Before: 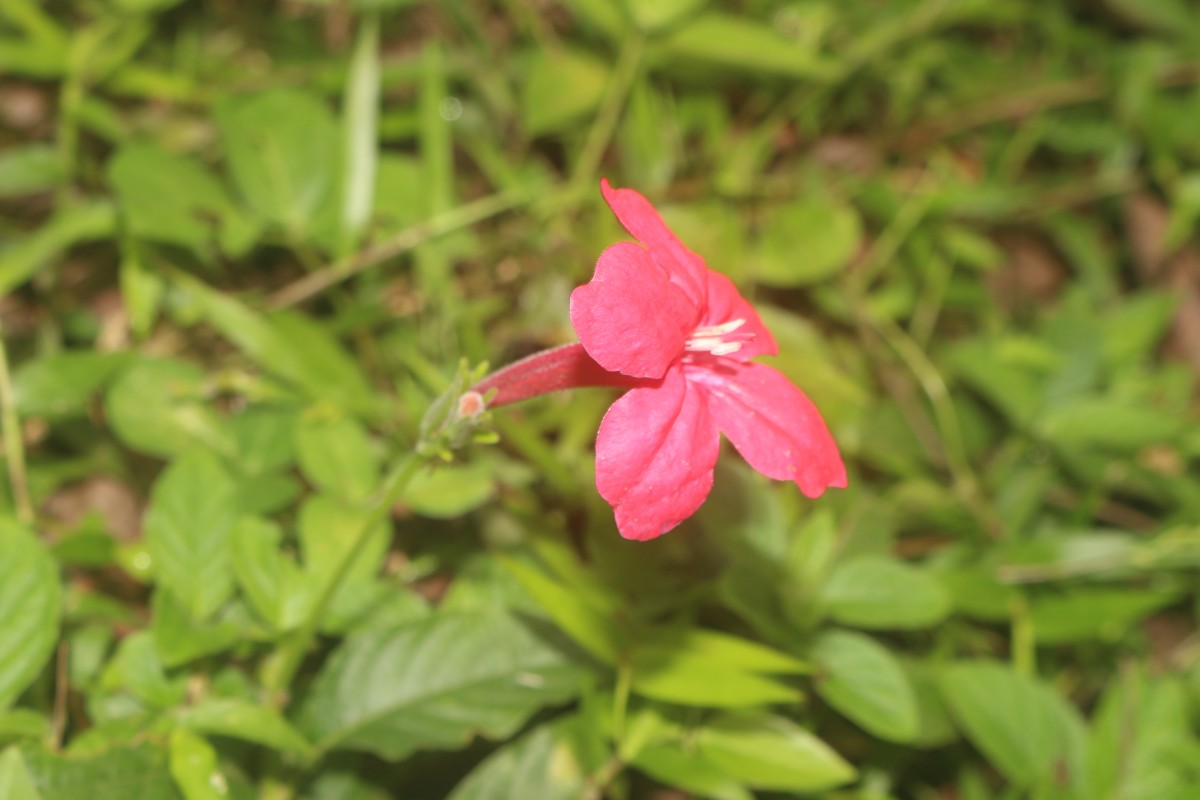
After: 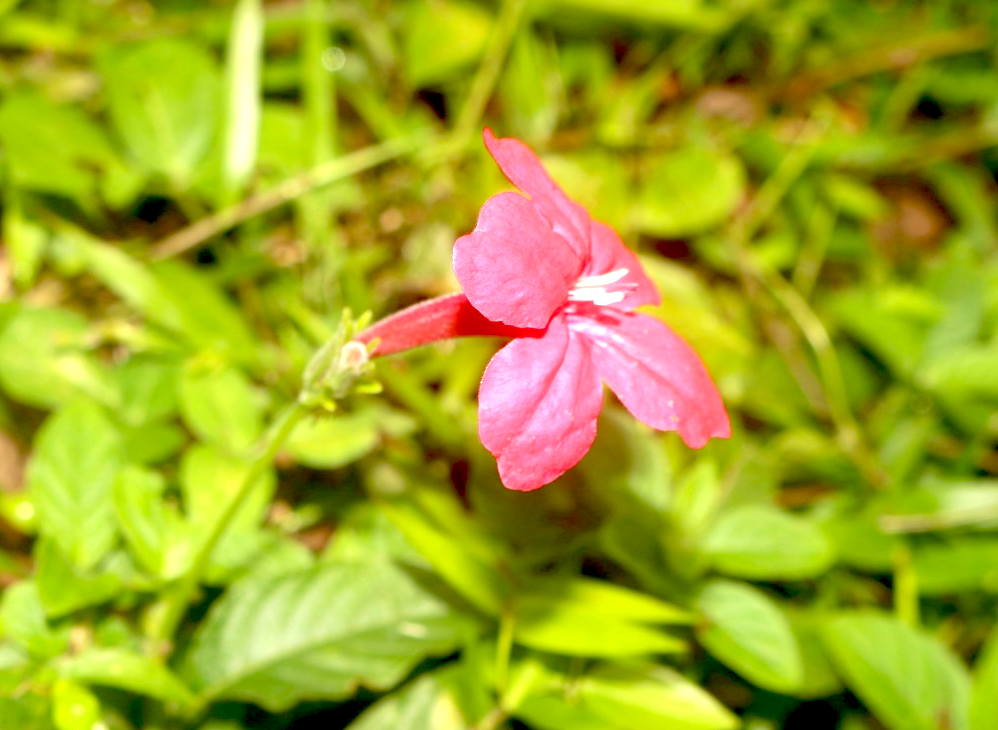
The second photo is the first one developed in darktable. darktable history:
exposure: black level correction 0.035, exposure 0.907 EV, compensate highlight preservation false
crop: left 9.797%, top 6.257%, right 6.997%, bottom 2.482%
velvia: on, module defaults
